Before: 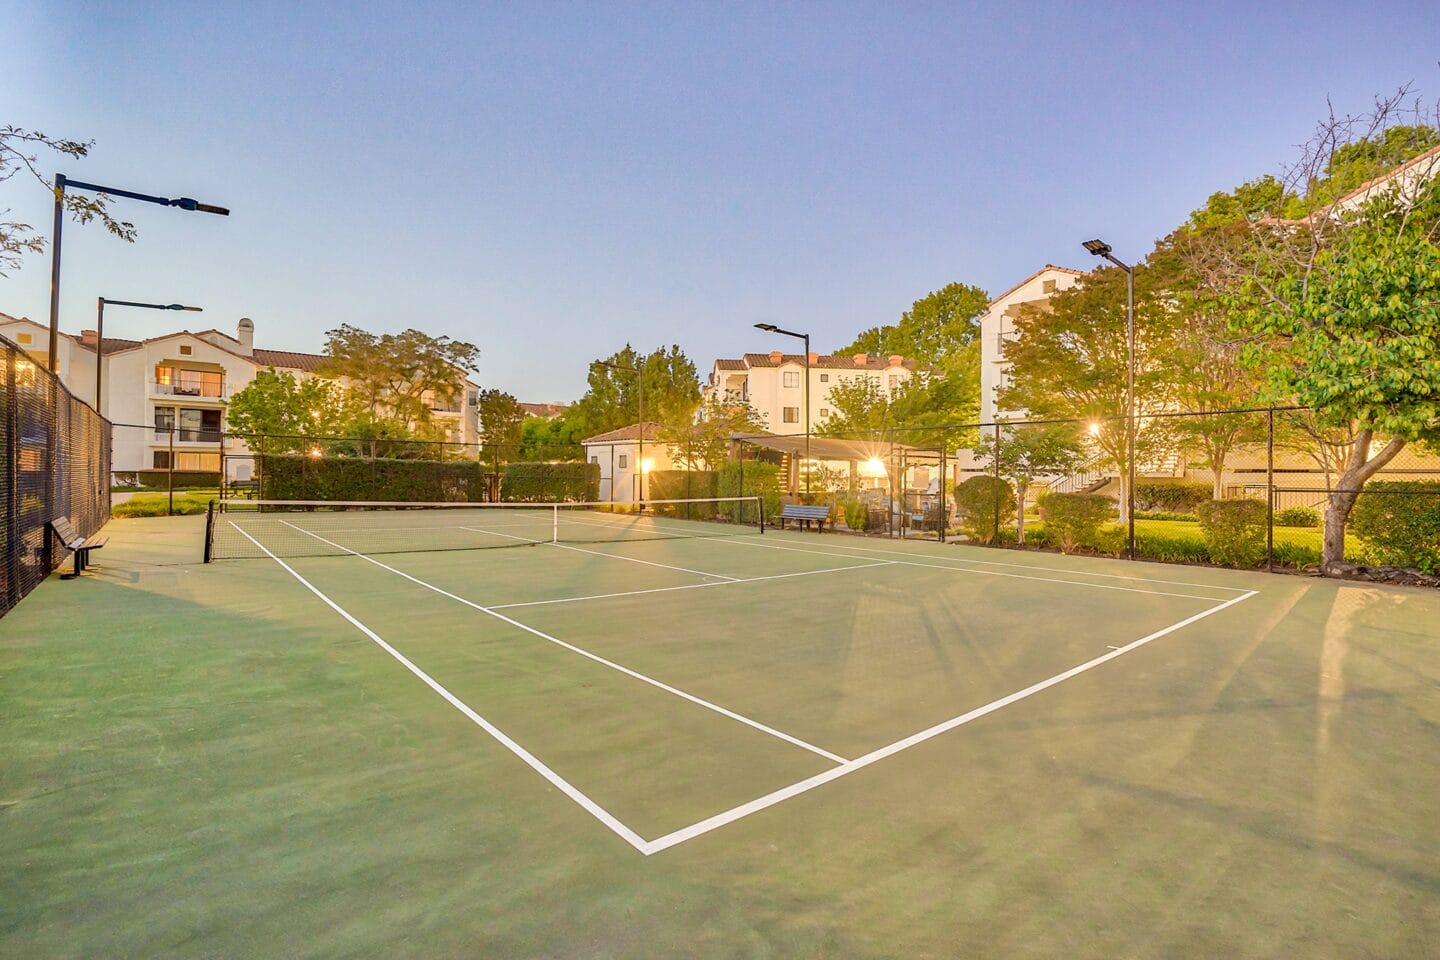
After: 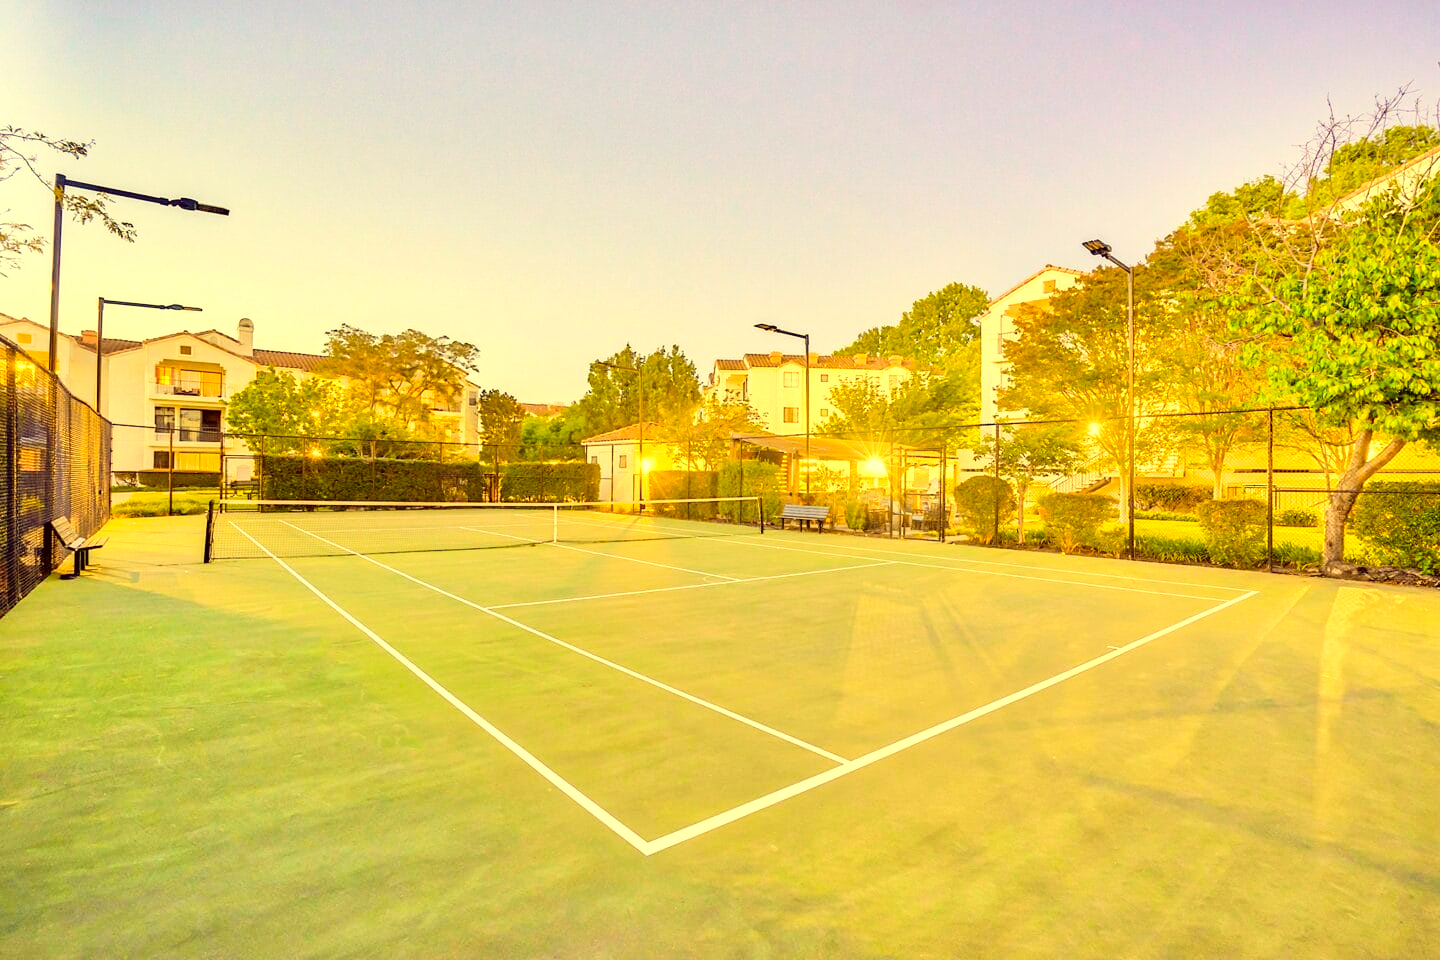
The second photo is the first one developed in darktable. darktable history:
tone curve: curves: ch0 [(0, 0) (0.004, 0.001) (0.133, 0.112) (0.325, 0.362) (0.832, 0.893) (1, 1)], color space Lab, linked channels, preserve colors none
color correction: highlights a* -0.482, highlights b* 40, shadows a* 9.8, shadows b* -0.161
exposure: exposure 0.574 EV, compensate highlight preservation false
